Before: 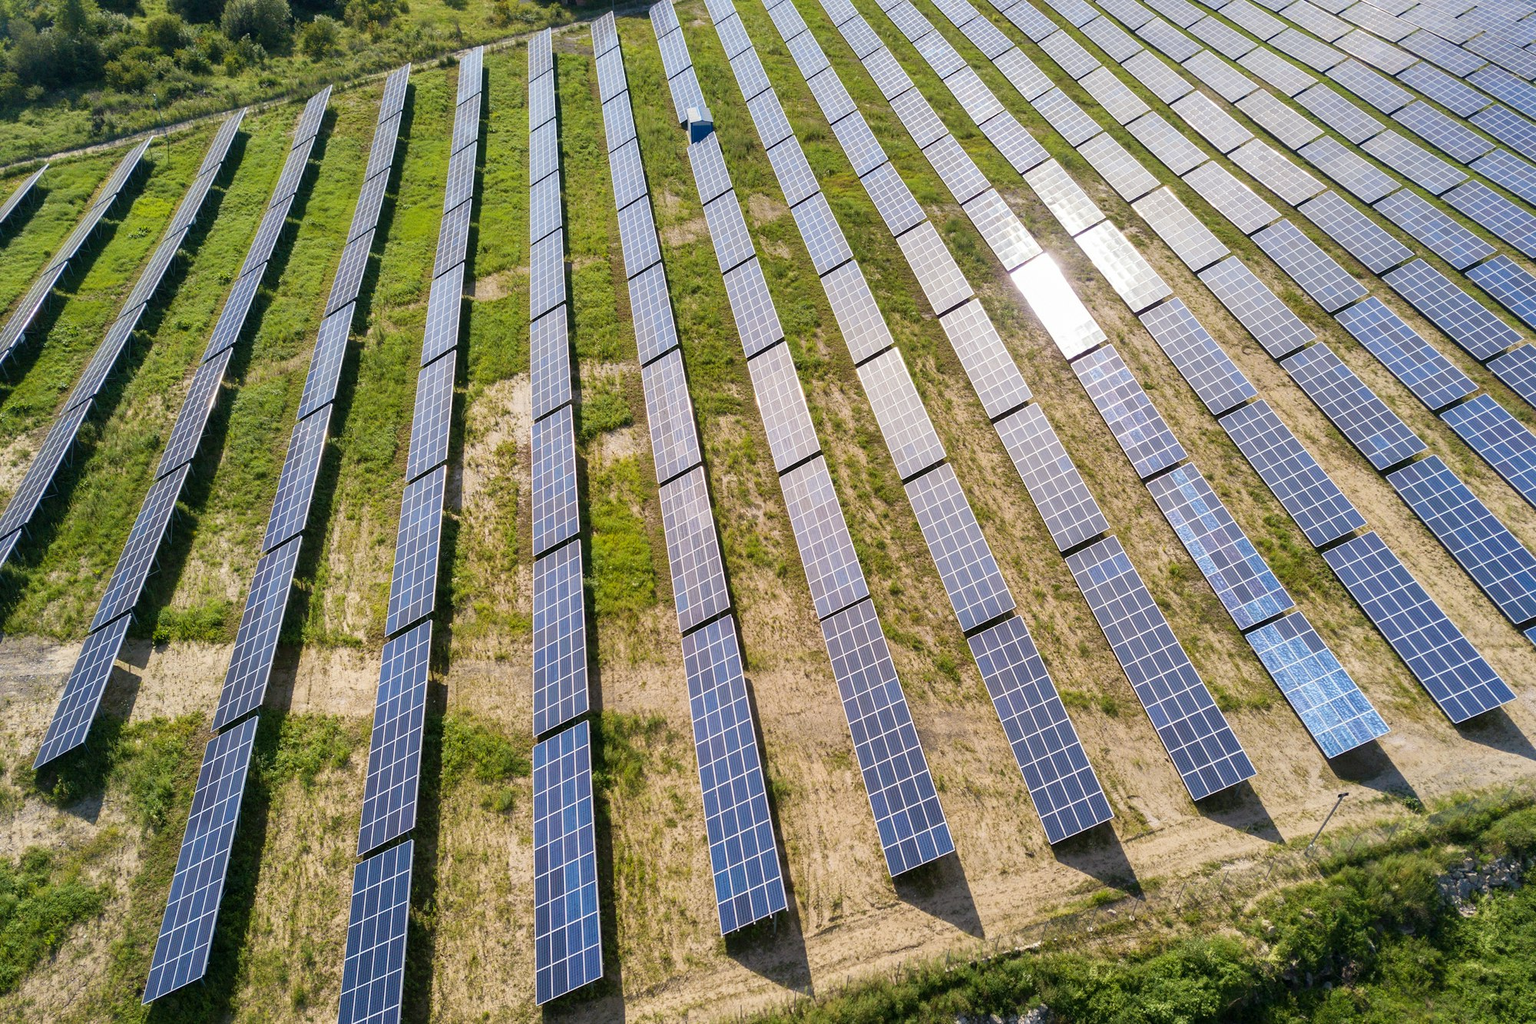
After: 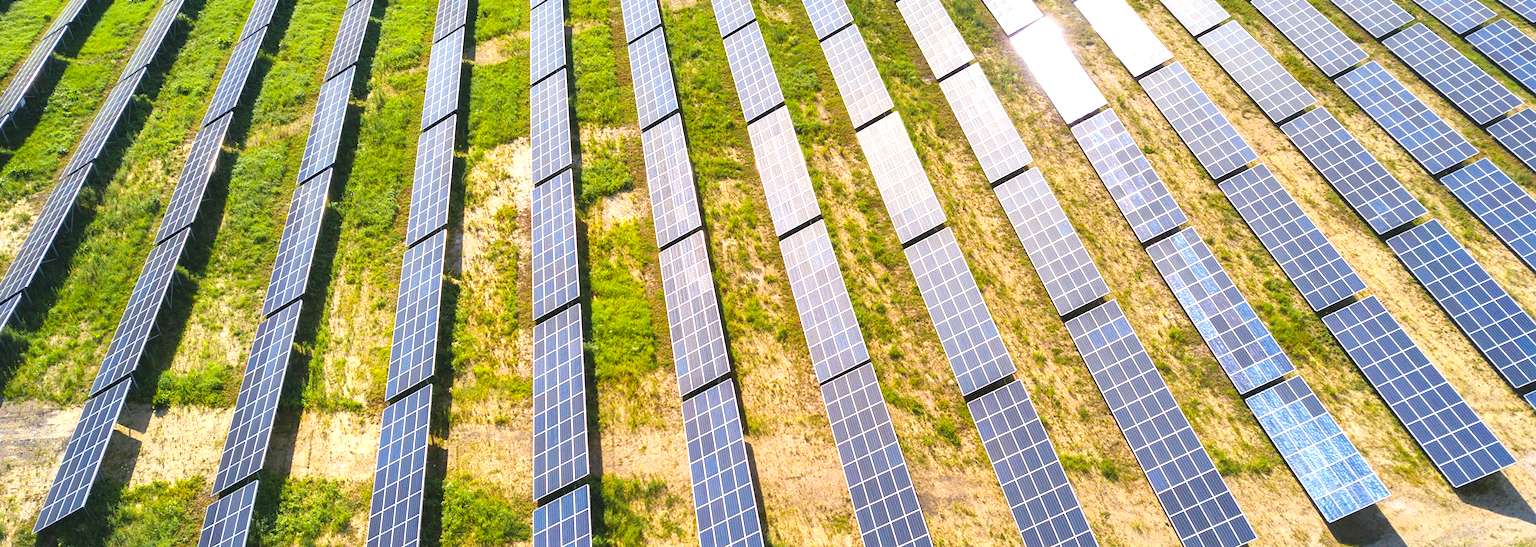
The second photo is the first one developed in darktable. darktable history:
color zones: curves: ch0 [(0.224, 0.526) (0.75, 0.5)]; ch1 [(0.055, 0.526) (0.224, 0.761) (0.377, 0.526) (0.75, 0.5)]
crop and rotate: top 23.043%, bottom 23.437%
exposure: black level correction -0.005, exposure 0.622 EV, compensate highlight preservation false
